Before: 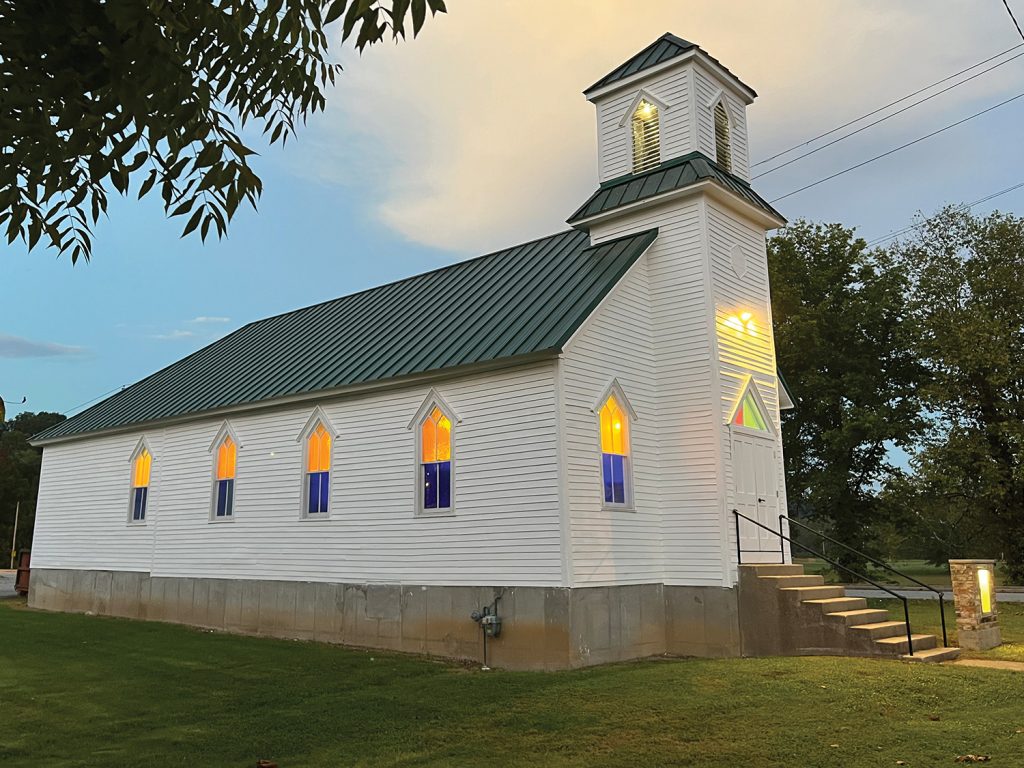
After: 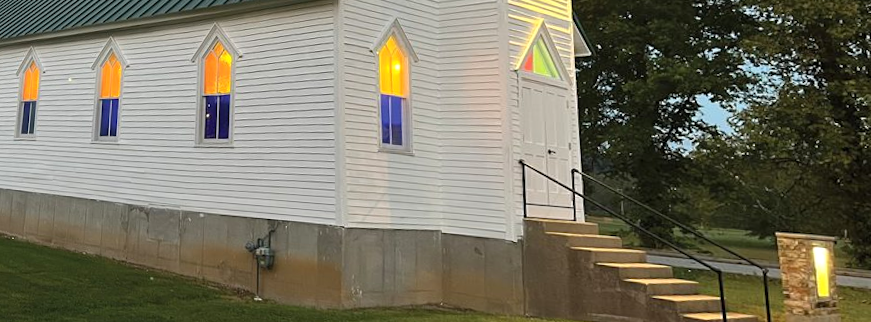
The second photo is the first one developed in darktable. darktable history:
exposure: exposure 0.2 EV, compensate highlight preservation false
crop and rotate: left 13.306%, top 48.129%, bottom 2.928%
rotate and perspective: rotation 1.69°, lens shift (vertical) -0.023, lens shift (horizontal) -0.291, crop left 0.025, crop right 0.988, crop top 0.092, crop bottom 0.842
